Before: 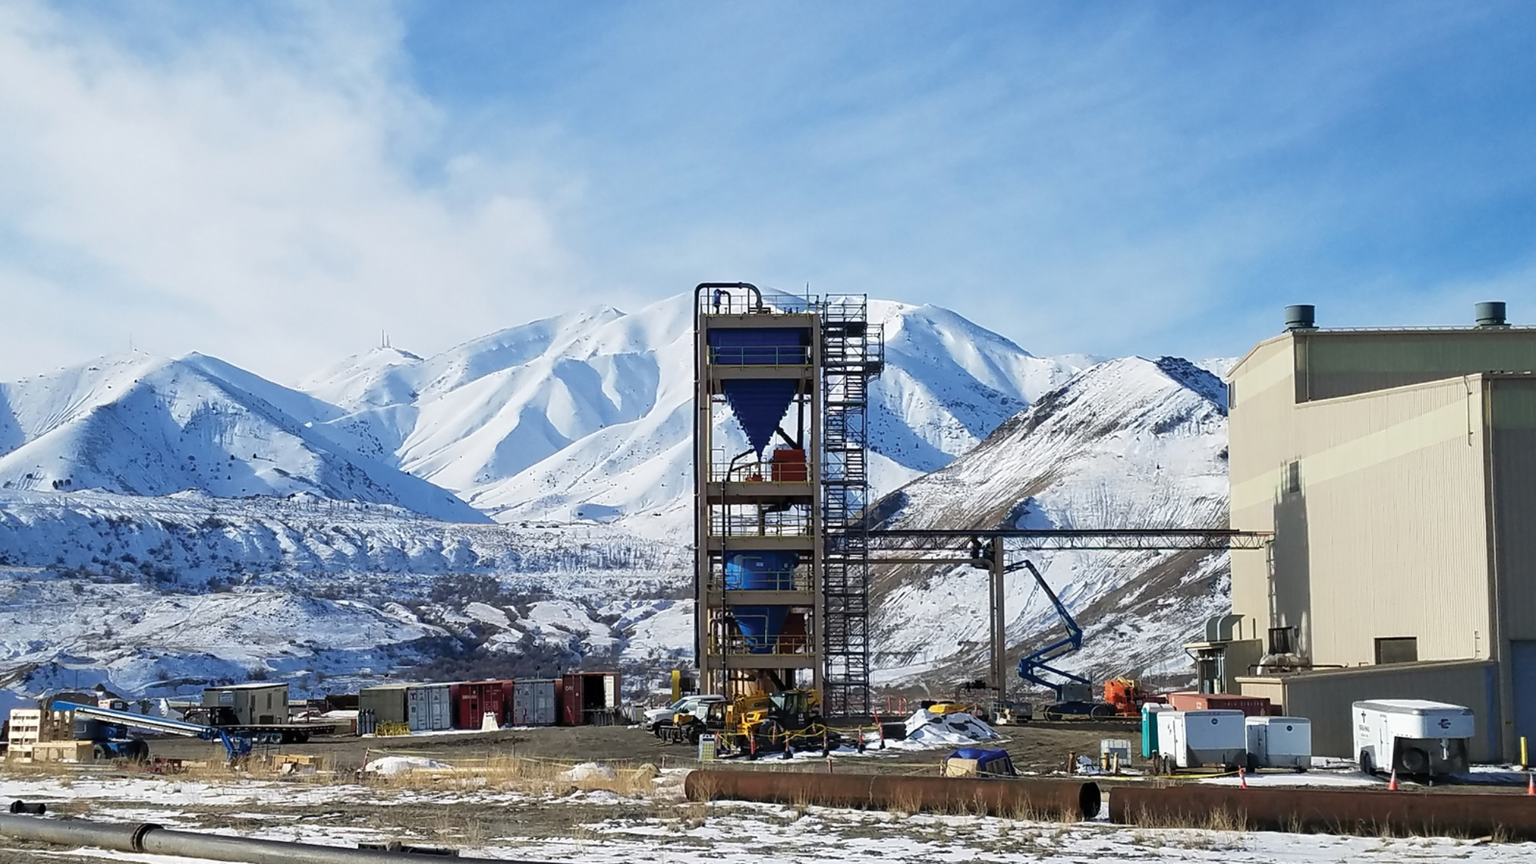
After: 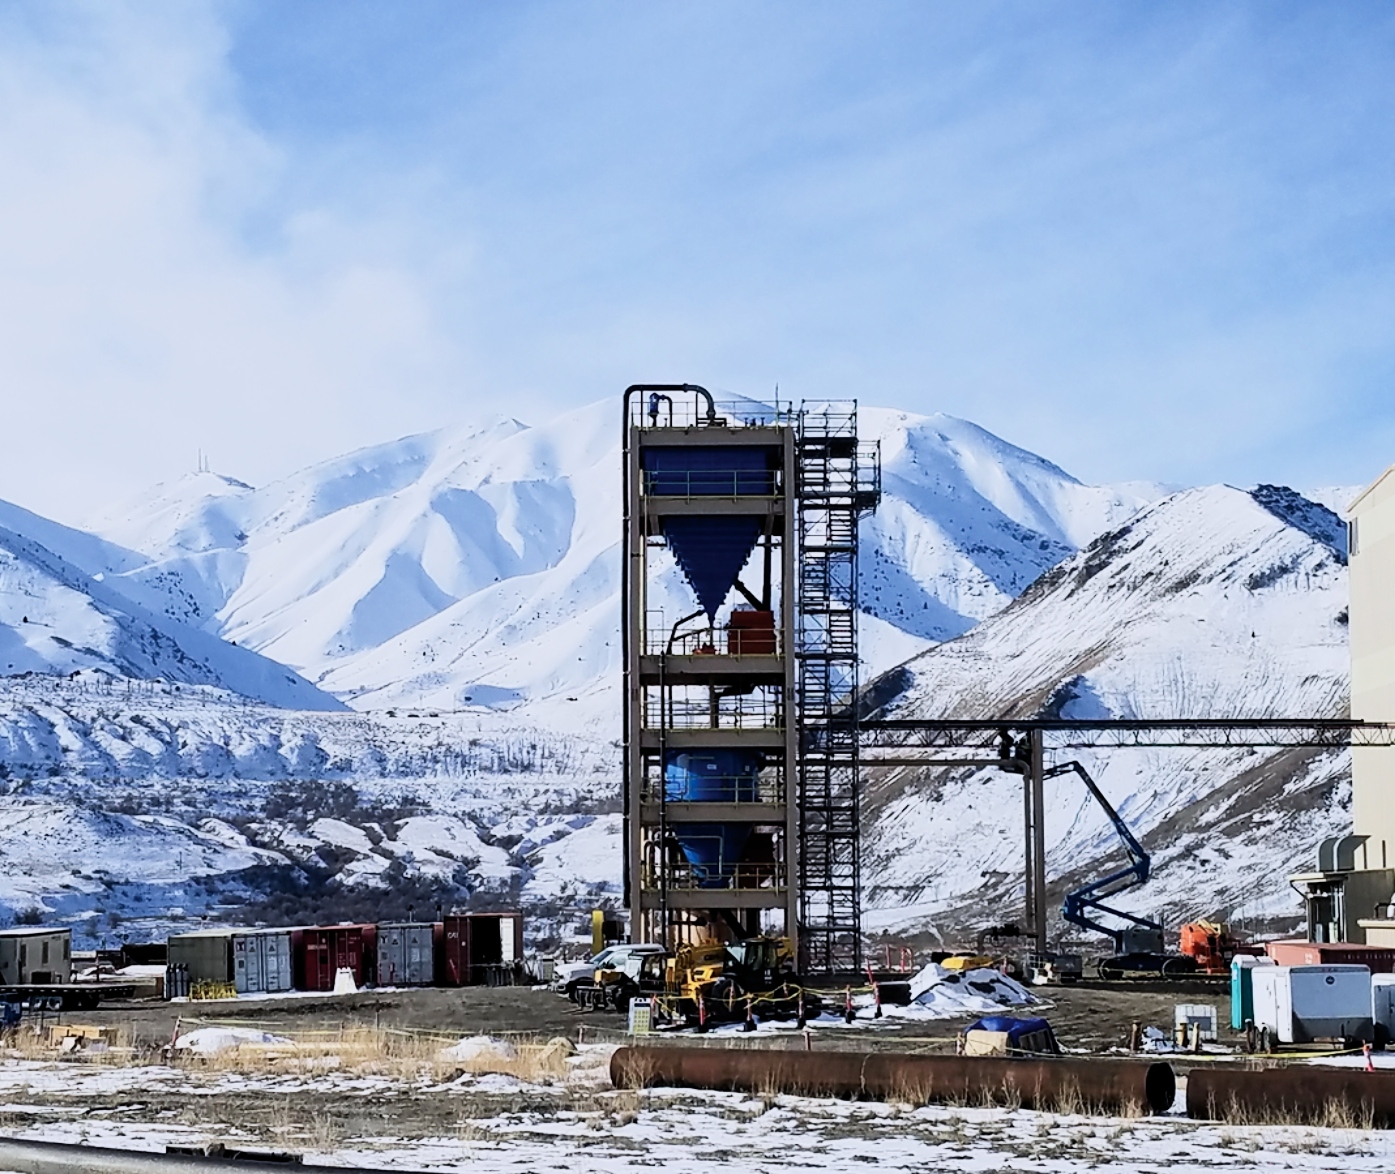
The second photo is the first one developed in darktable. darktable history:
color calibration: illuminant as shot in camera, x 0.358, y 0.373, temperature 4628.91 K, gamut compression 0.979
filmic rgb: middle gray luminance 29.2%, black relative exposure -10.23 EV, white relative exposure 5.5 EV, threshold 5.95 EV, target black luminance 0%, hardness 3.92, latitude 1.93%, contrast 1.123, highlights saturation mix 5.81%, shadows ↔ highlights balance 15.86%, enable highlight reconstruction true
crop: left 15.393%, right 17.781%
contrast brightness saturation: contrast 0.244, brightness 0.087
